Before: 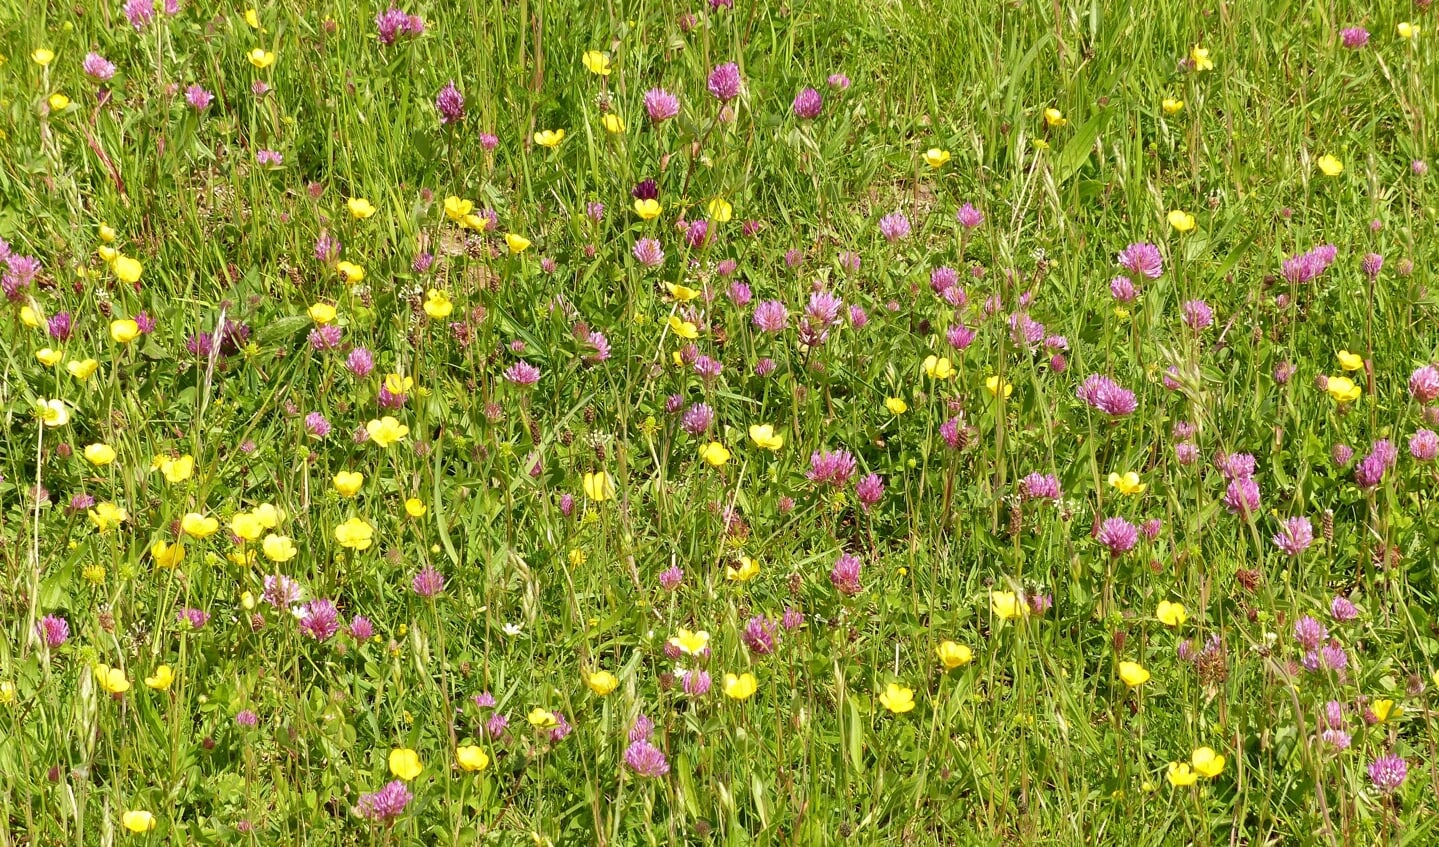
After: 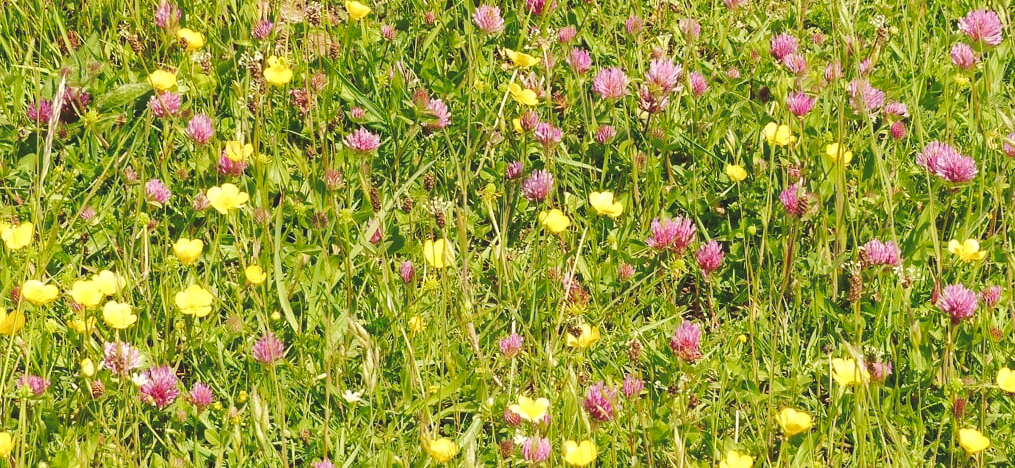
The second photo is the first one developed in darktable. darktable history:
white balance: red 1.029, blue 0.92
crop: left 11.123%, top 27.61%, right 18.3%, bottom 17.034%
tone curve: curves: ch0 [(0, 0) (0.003, 0.1) (0.011, 0.101) (0.025, 0.11) (0.044, 0.126) (0.069, 0.14) (0.1, 0.158) (0.136, 0.18) (0.177, 0.206) (0.224, 0.243) (0.277, 0.293) (0.335, 0.36) (0.399, 0.446) (0.468, 0.537) (0.543, 0.618) (0.623, 0.694) (0.709, 0.763) (0.801, 0.836) (0.898, 0.908) (1, 1)], preserve colors none
tone equalizer: on, module defaults
